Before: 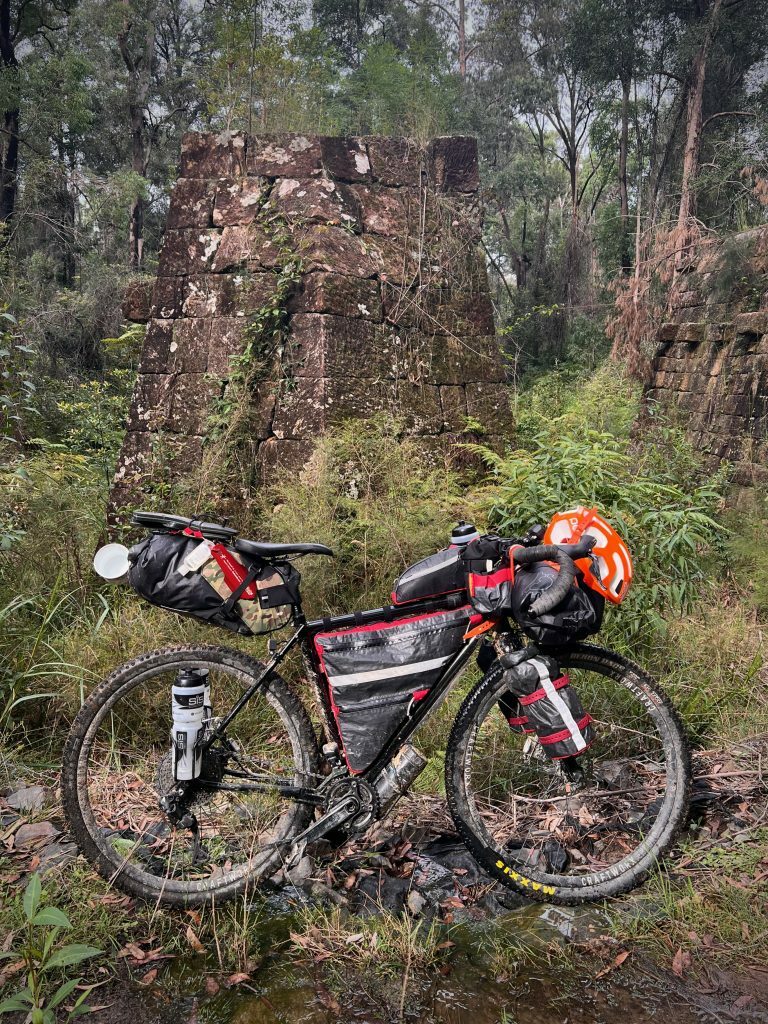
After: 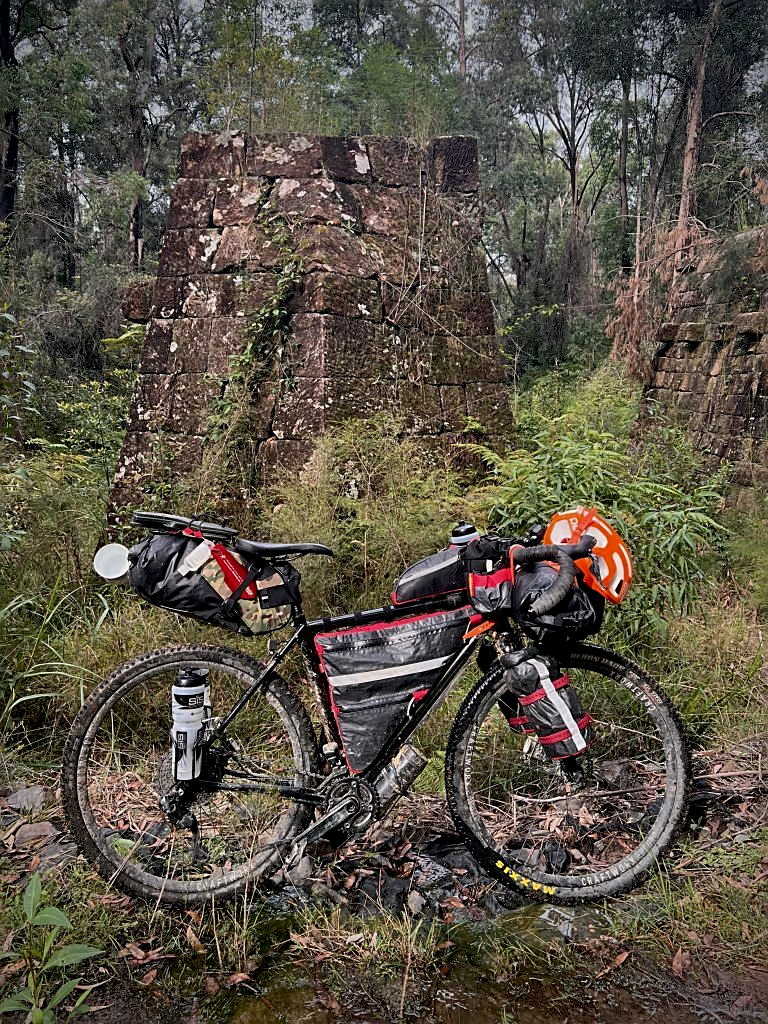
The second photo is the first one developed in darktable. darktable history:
sharpen: on, module defaults
exposure: black level correction 0.006, exposure -0.226 EV, compensate highlight preservation false
